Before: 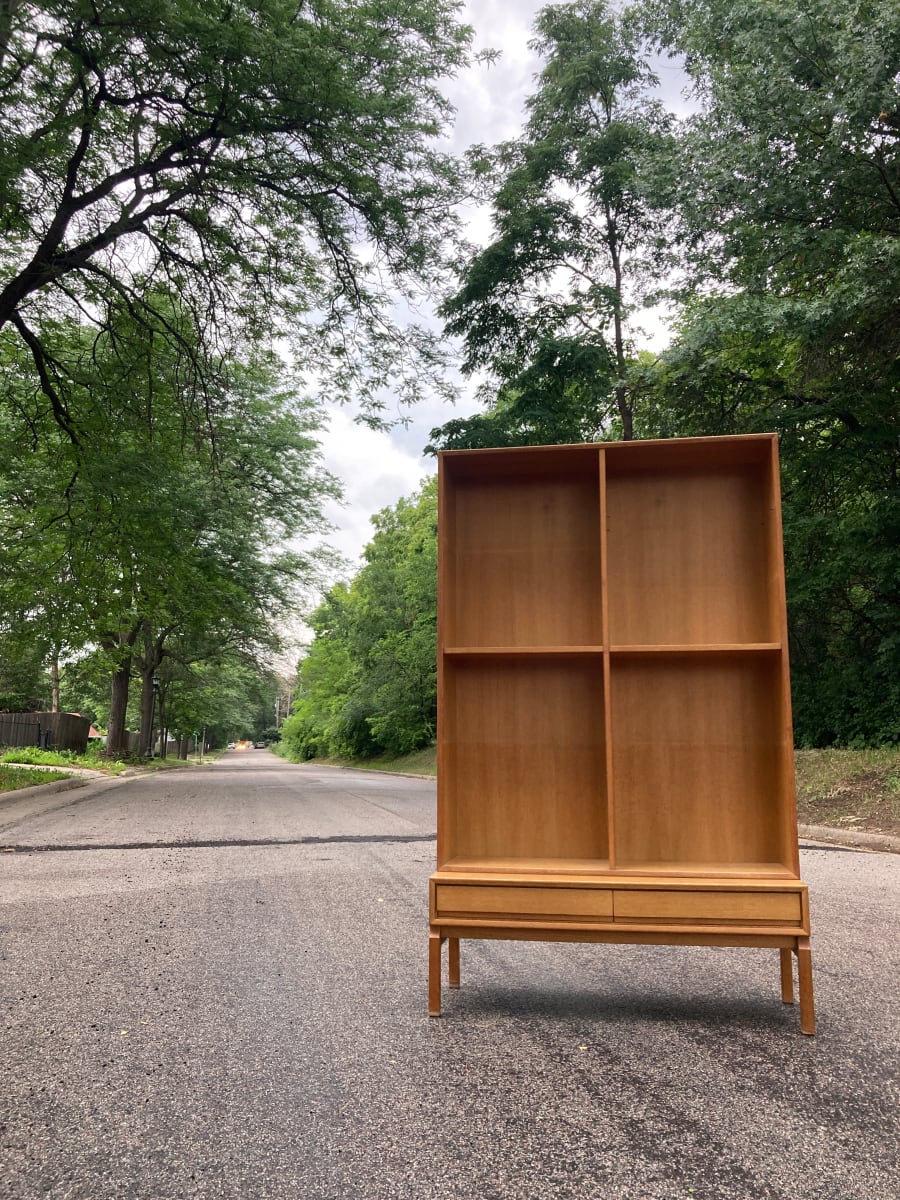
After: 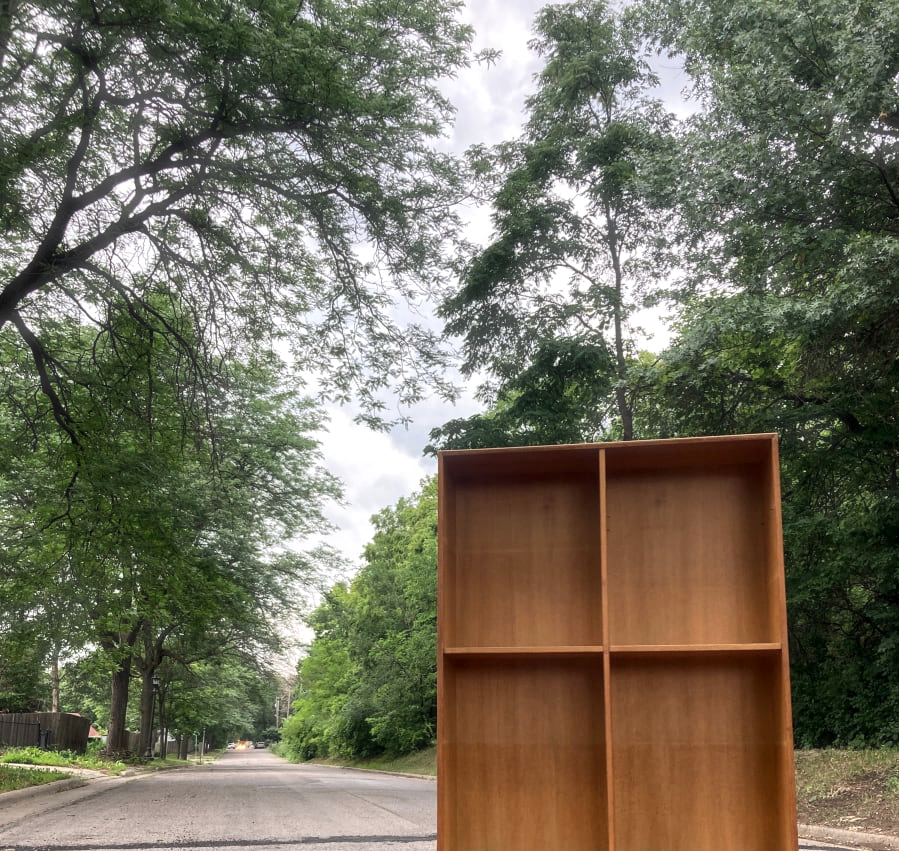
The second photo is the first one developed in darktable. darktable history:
local contrast: on, module defaults
crop: right 0%, bottom 29.027%
haze removal: strength -0.11, compatibility mode true, adaptive false
